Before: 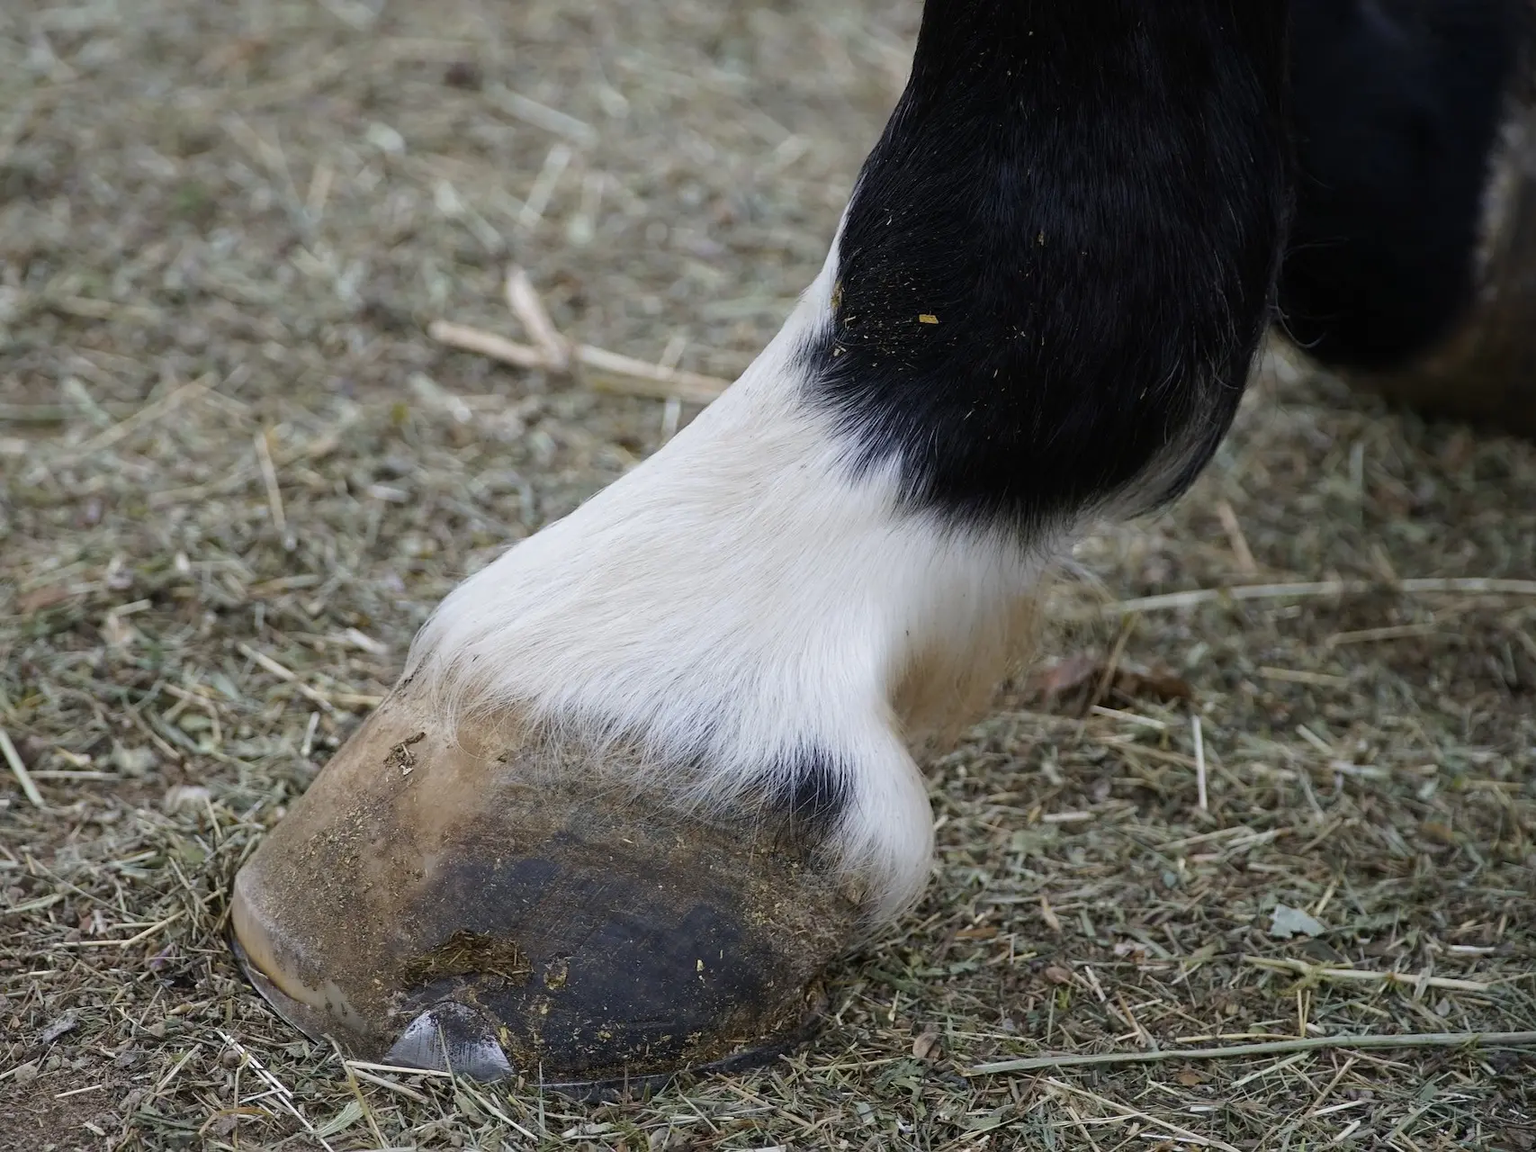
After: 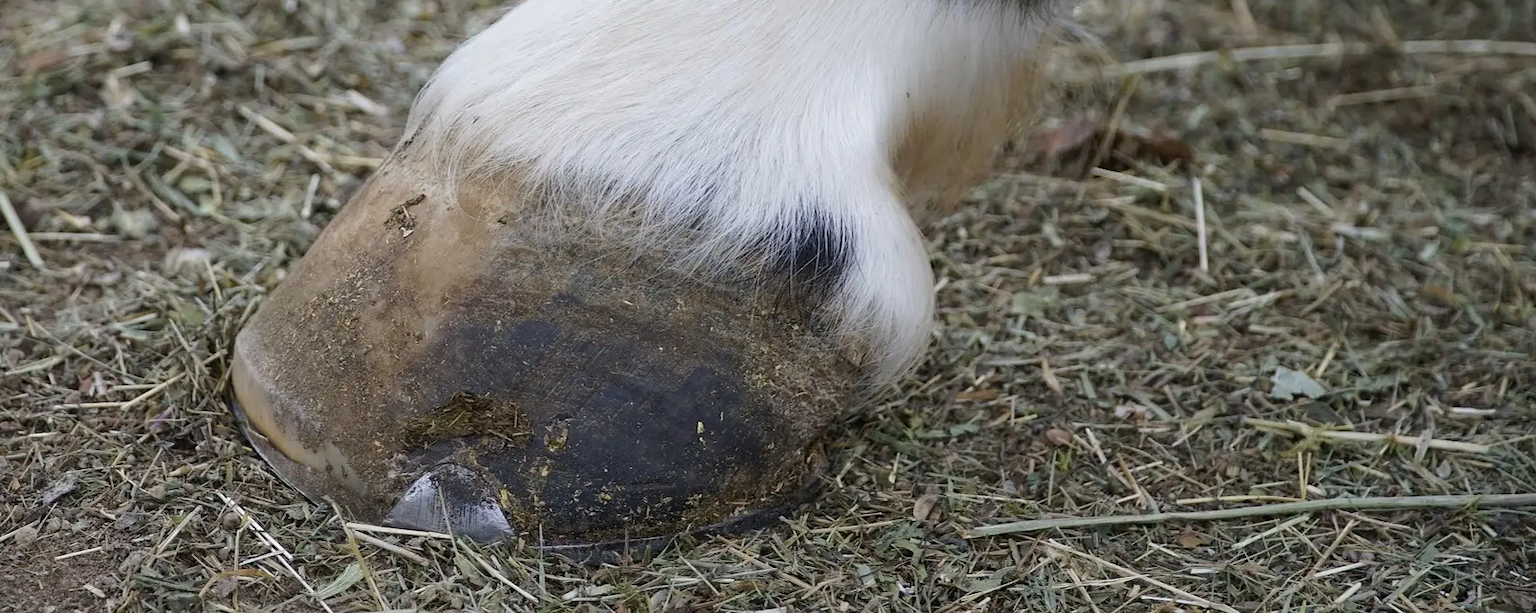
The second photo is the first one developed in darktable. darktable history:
crop and rotate: top 46.774%, right 0.047%
